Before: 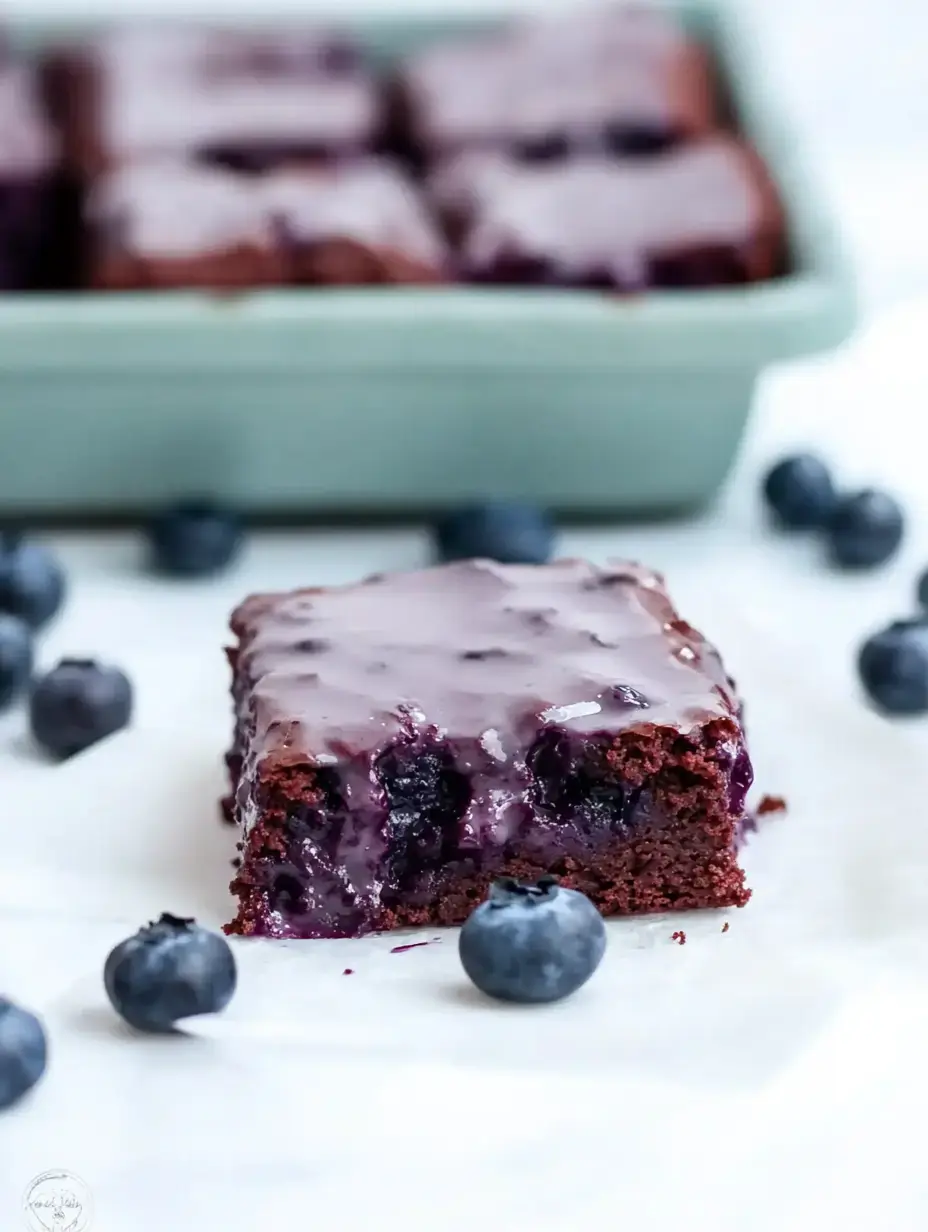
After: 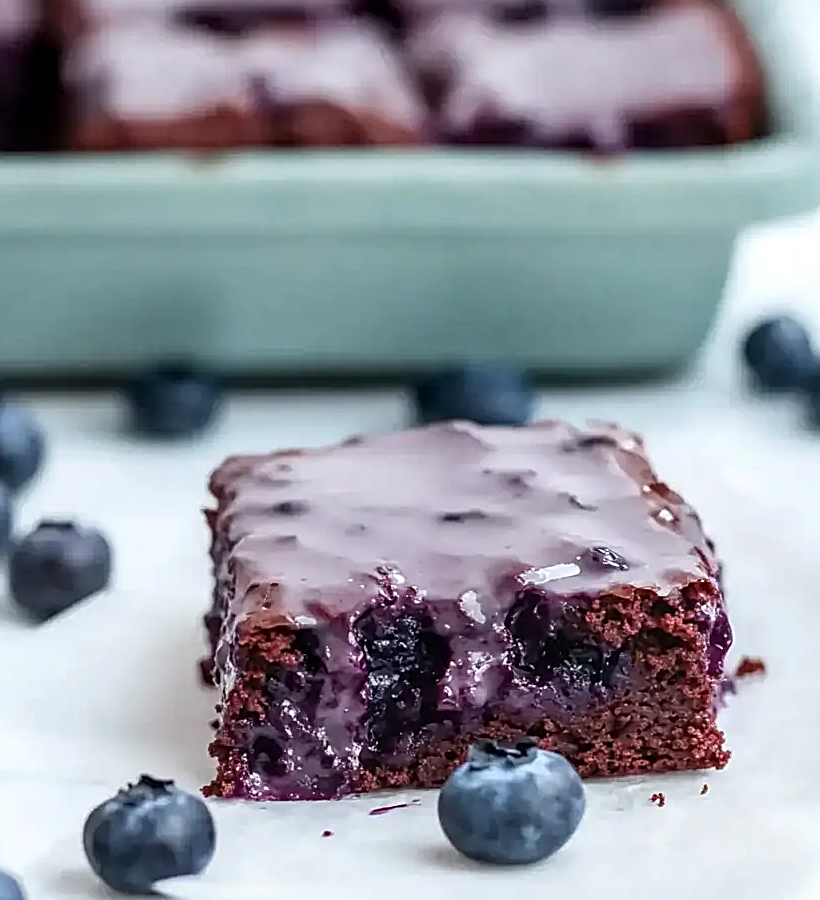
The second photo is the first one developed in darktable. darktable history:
local contrast: on, module defaults
sharpen: amount 0.75
crop and rotate: left 2.339%, top 11.206%, right 9.279%, bottom 15.71%
